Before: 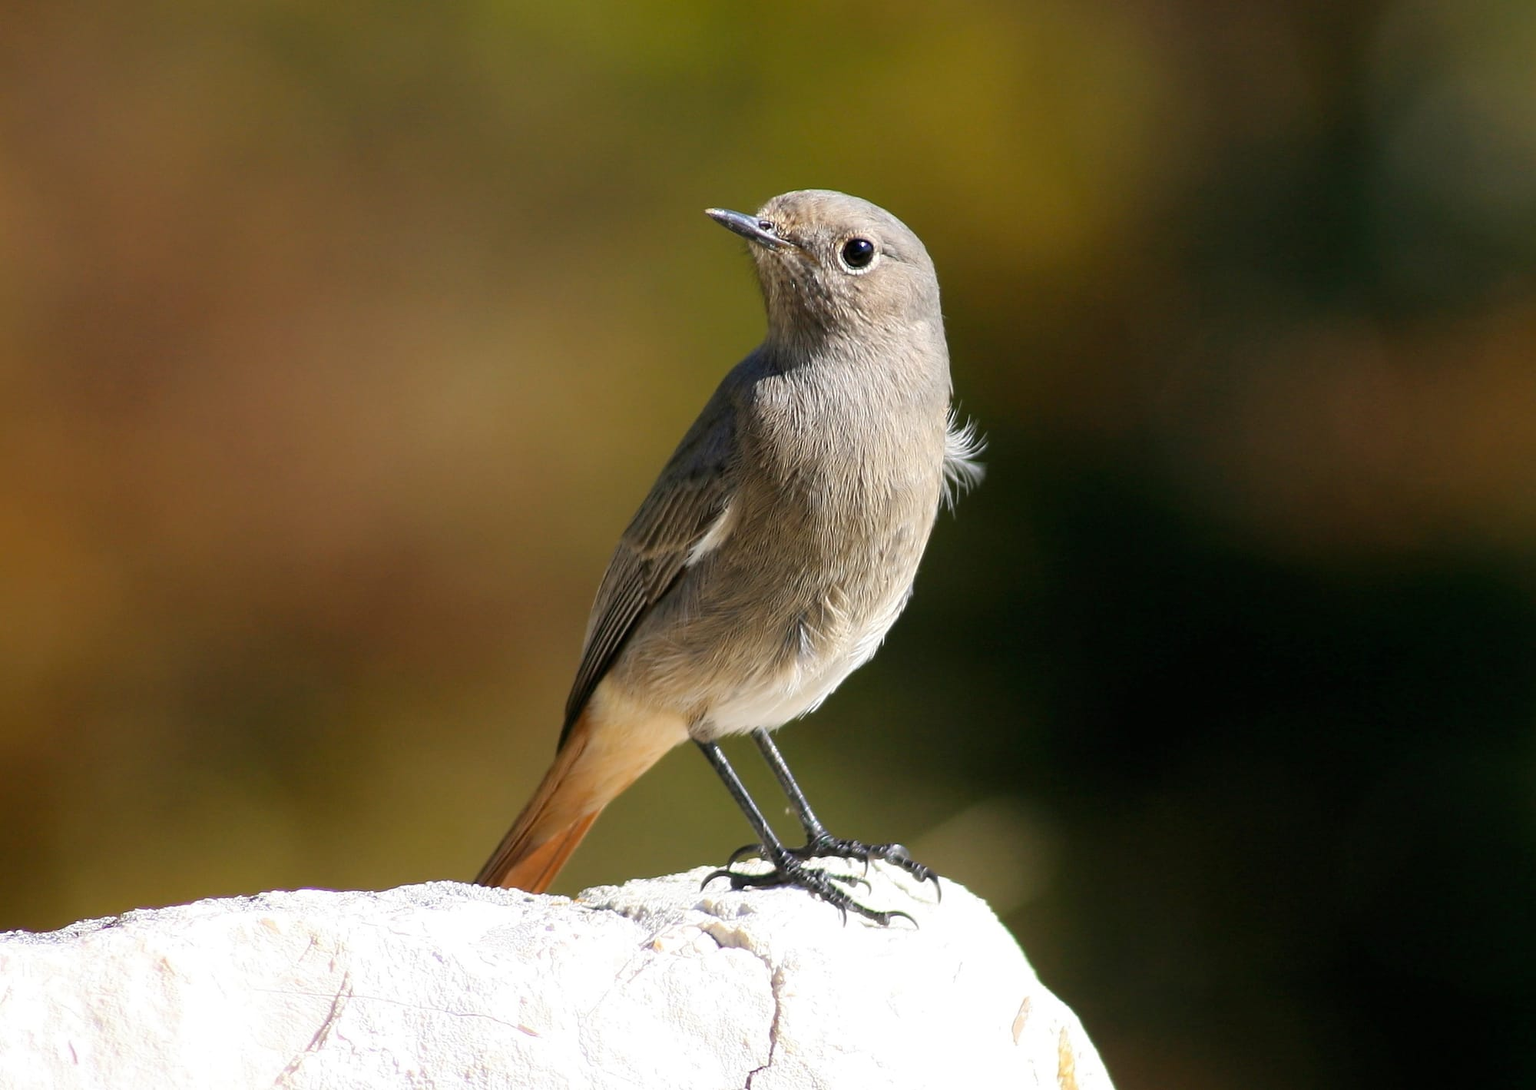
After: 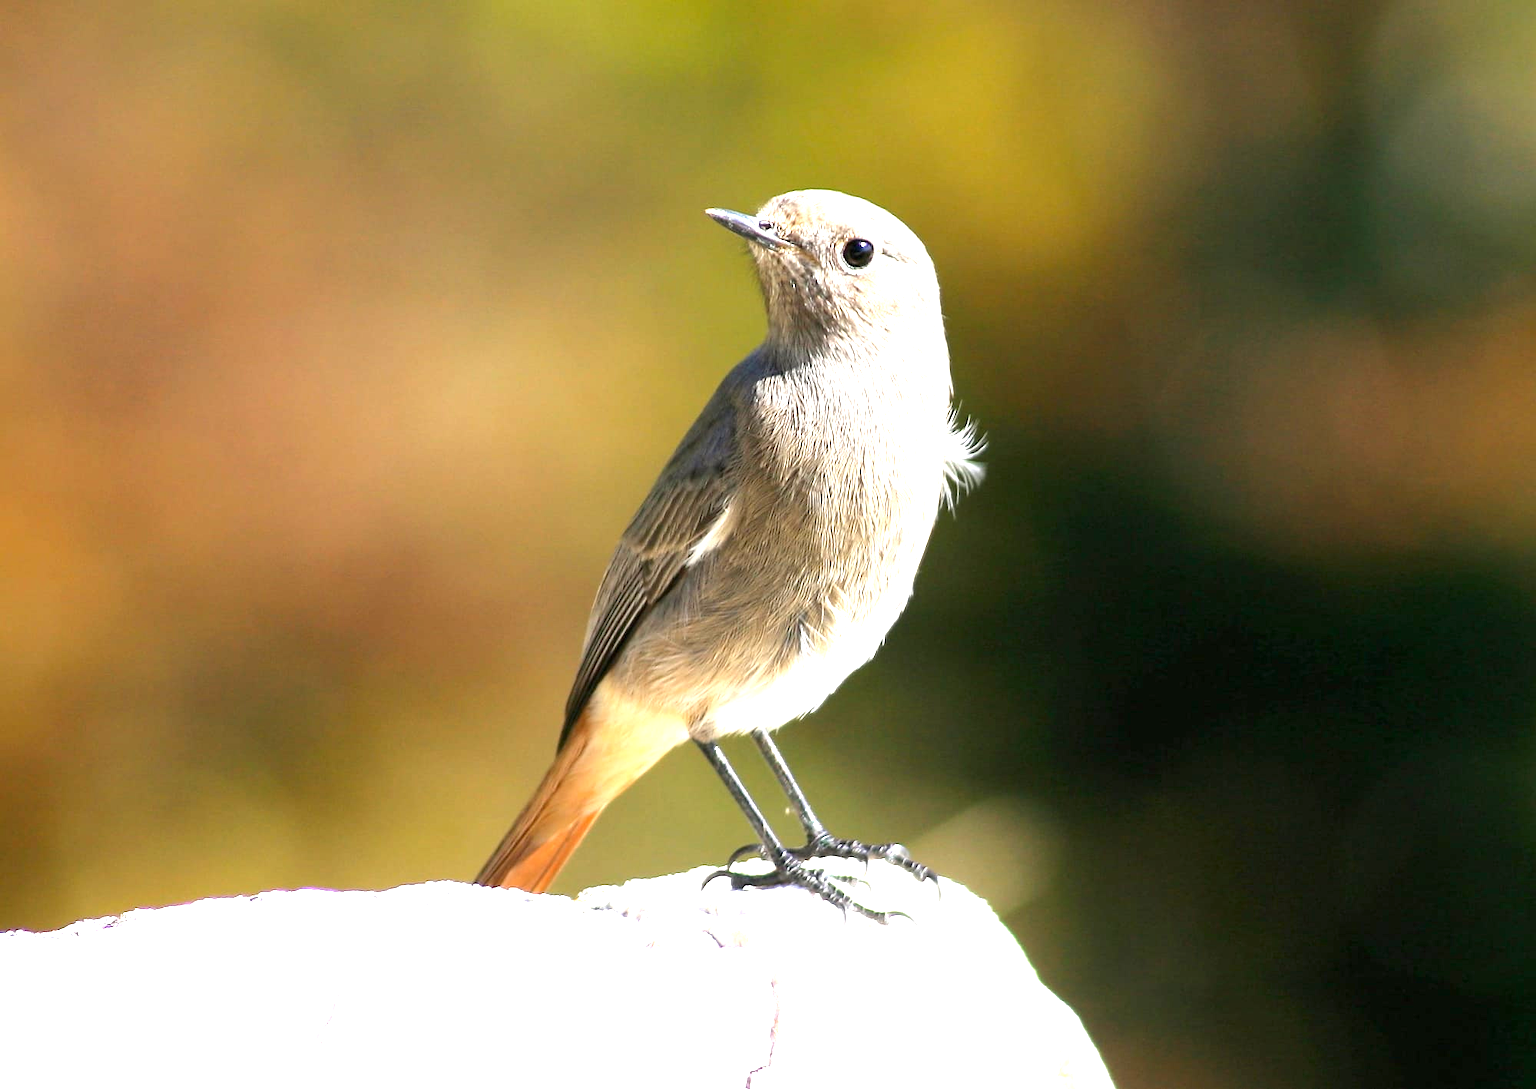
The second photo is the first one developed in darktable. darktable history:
exposure: exposure 1.502 EV, compensate highlight preservation false
tone equalizer: smoothing diameter 2.09%, edges refinement/feathering 21.68, mask exposure compensation -1.57 EV, filter diffusion 5
